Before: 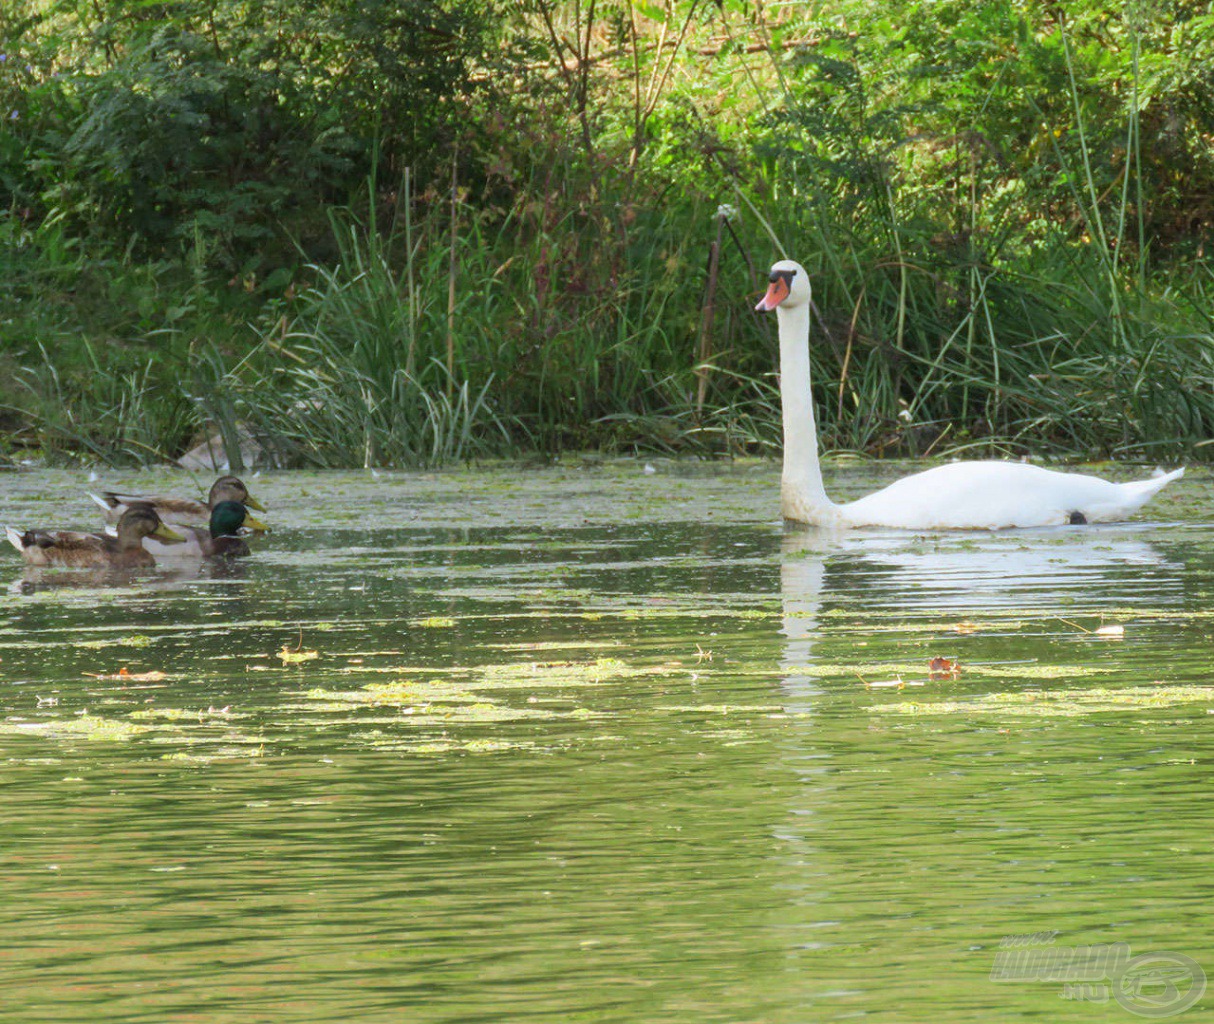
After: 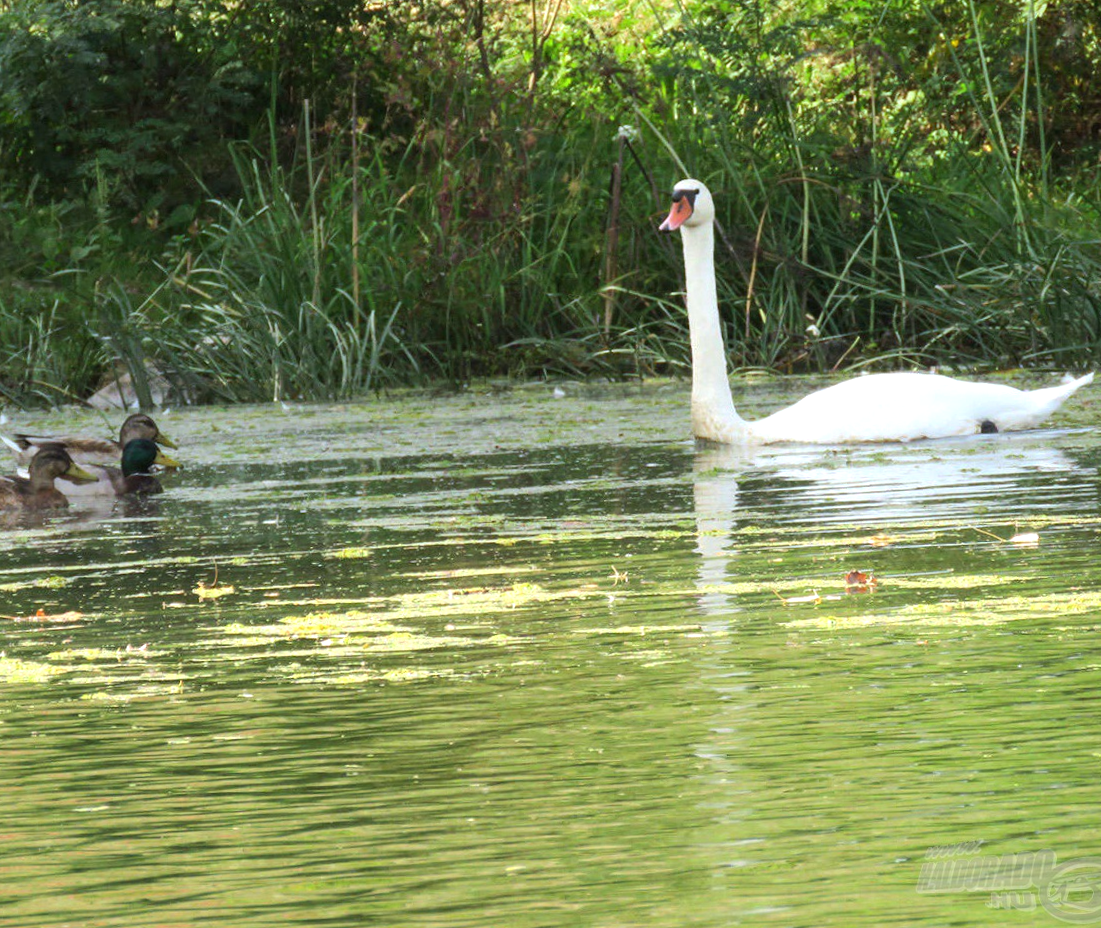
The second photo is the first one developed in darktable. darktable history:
crop and rotate: angle 1.96°, left 5.673%, top 5.673%
tone equalizer: -8 EV -0.417 EV, -7 EV -0.389 EV, -6 EV -0.333 EV, -5 EV -0.222 EV, -3 EV 0.222 EV, -2 EV 0.333 EV, -1 EV 0.389 EV, +0 EV 0.417 EV, edges refinement/feathering 500, mask exposure compensation -1.57 EV, preserve details no
